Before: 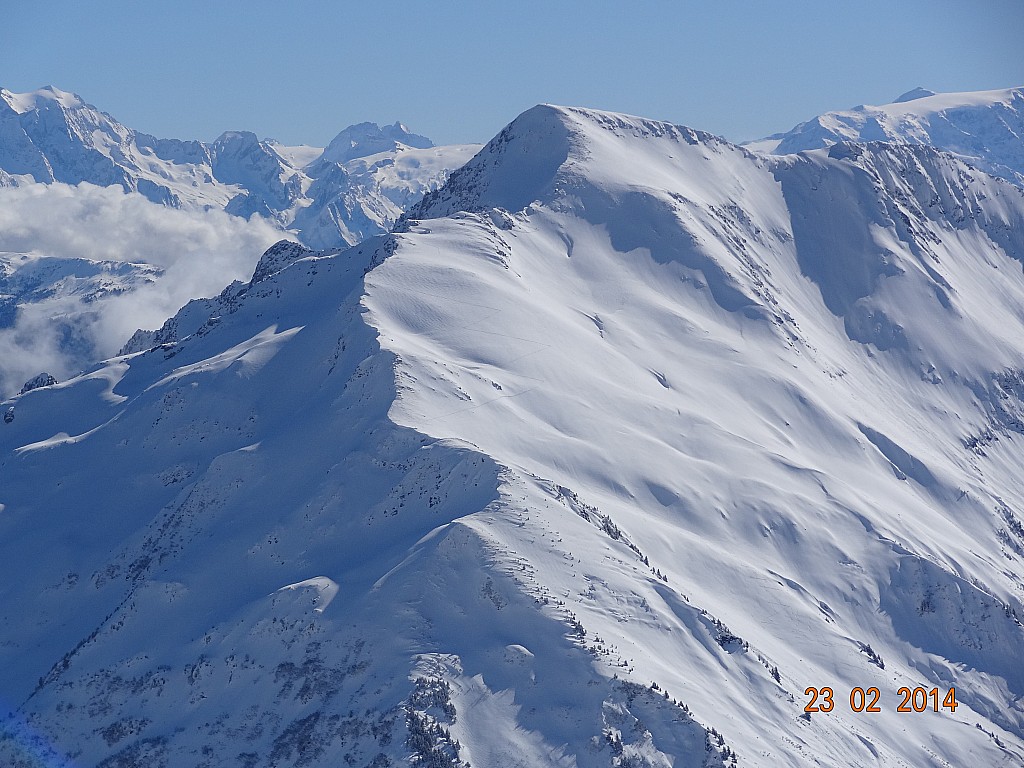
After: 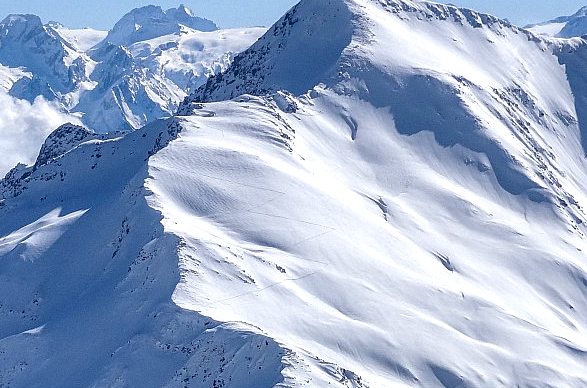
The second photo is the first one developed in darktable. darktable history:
local contrast: highlights 60%, shadows 60%, detail 160%
exposure: black level correction 0.001, exposure 0.499 EV, compensate highlight preservation false
crop: left 21.113%, top 15.287%, right 21.477%, bottom 34.15%
velvia: strength 10.06%
